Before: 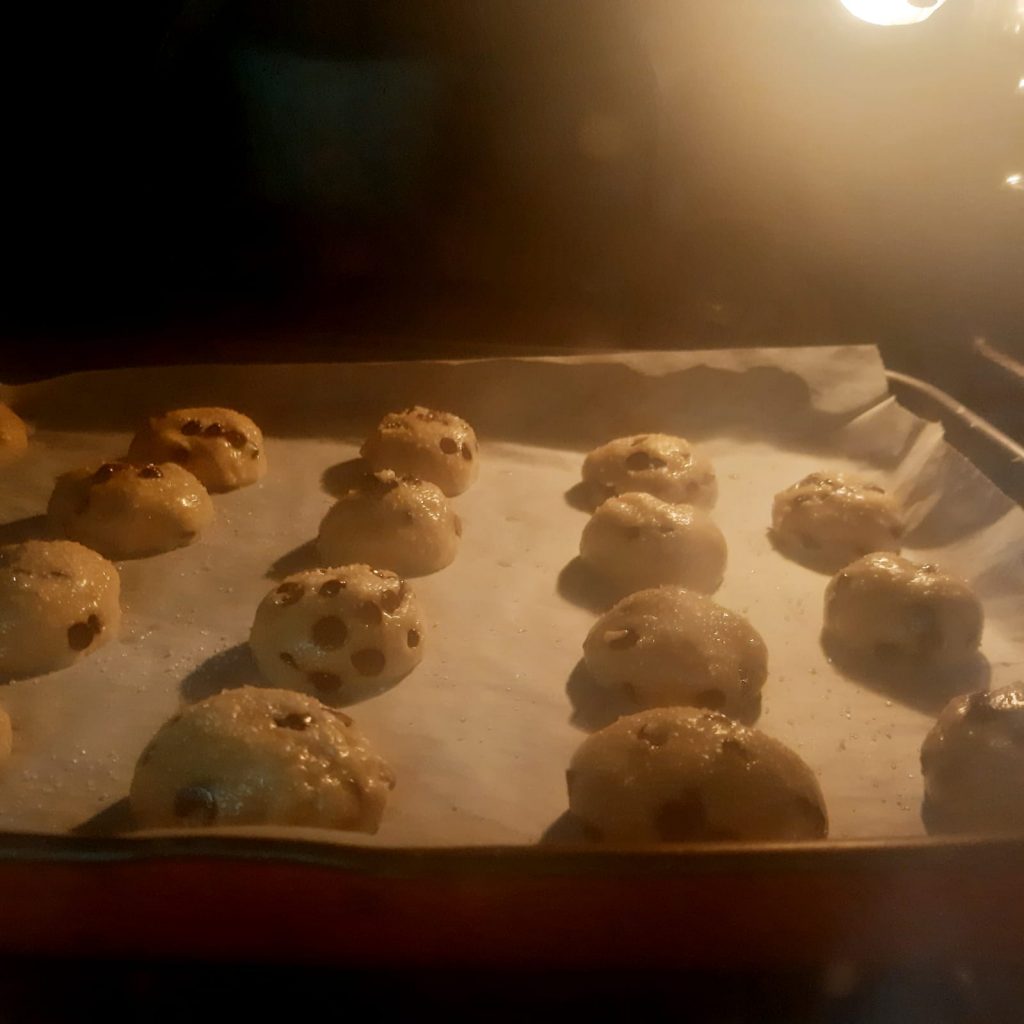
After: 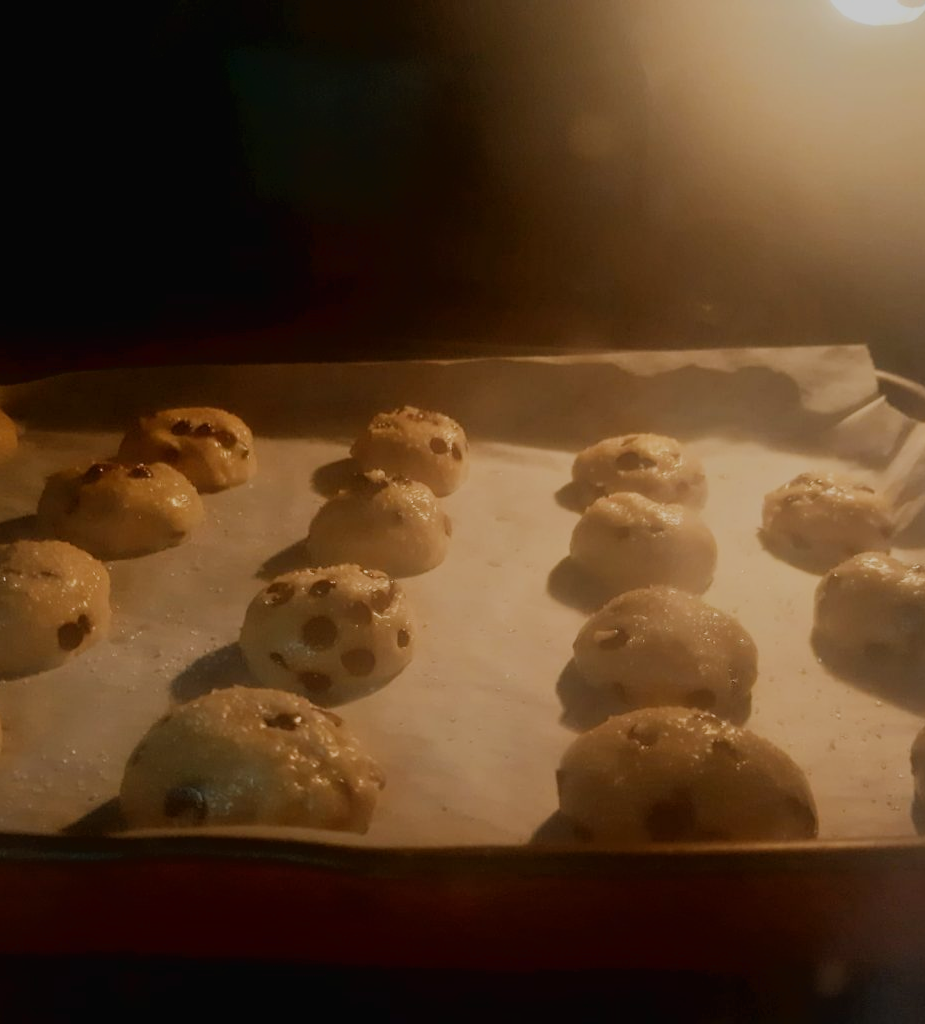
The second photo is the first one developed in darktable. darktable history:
tone curve: curves: ch0 [(0, 0) (0.003, 0.027) (0.011, 0.03) (0.025, 0.04) (0.044, 0.063) (0.069, 0.093) (0.1, 0.125) (0.136, 0.153) (0.177, 0.191) (0.224, 0.232) (0.277, 0.279) (0.335, 0.333) (0.399, 0.39) (0.468, 0.457) (0.543, 0.535) (0.623, 0.611) (0.709, 0.683) (0.801, 0.758) (0.898, 0.853) (1, 1)]
filmic rgb: black relative exposure -7.65 EV, white relative exposure 4.56 EV, hardness 3.61
crop and rotate: left 1.06%, right 8.54%
